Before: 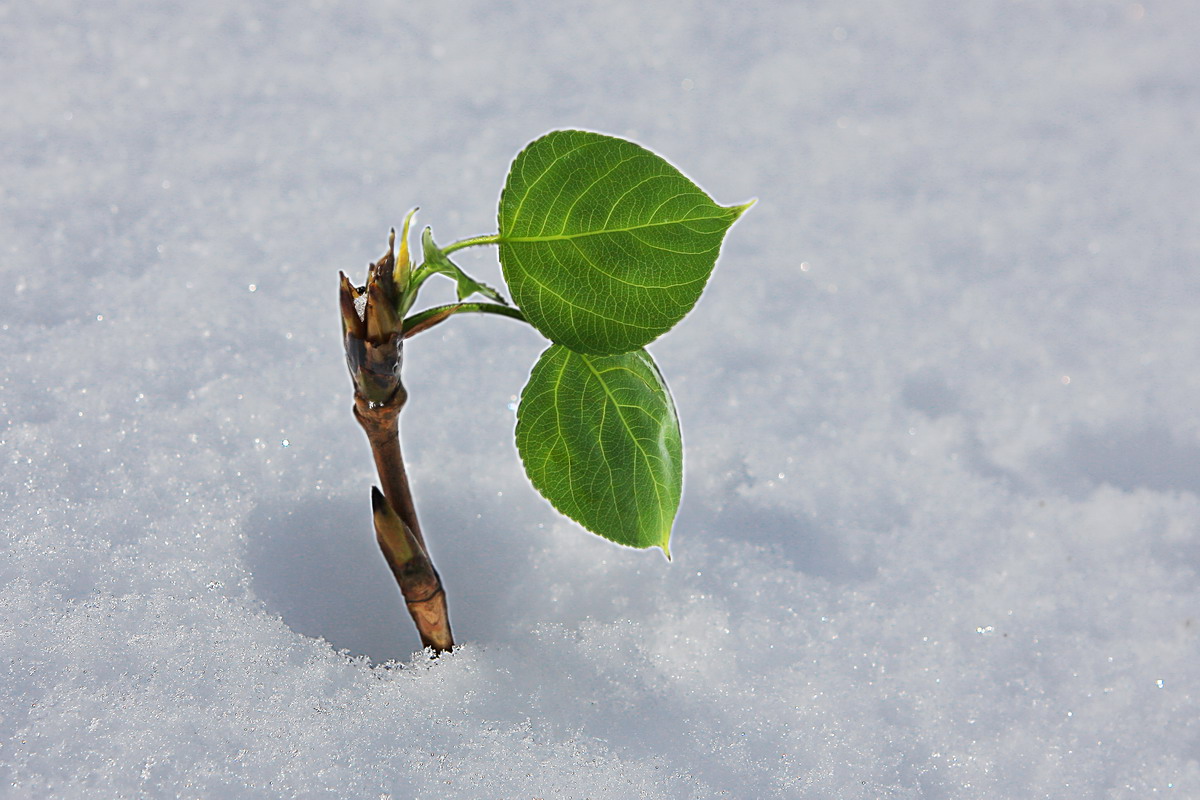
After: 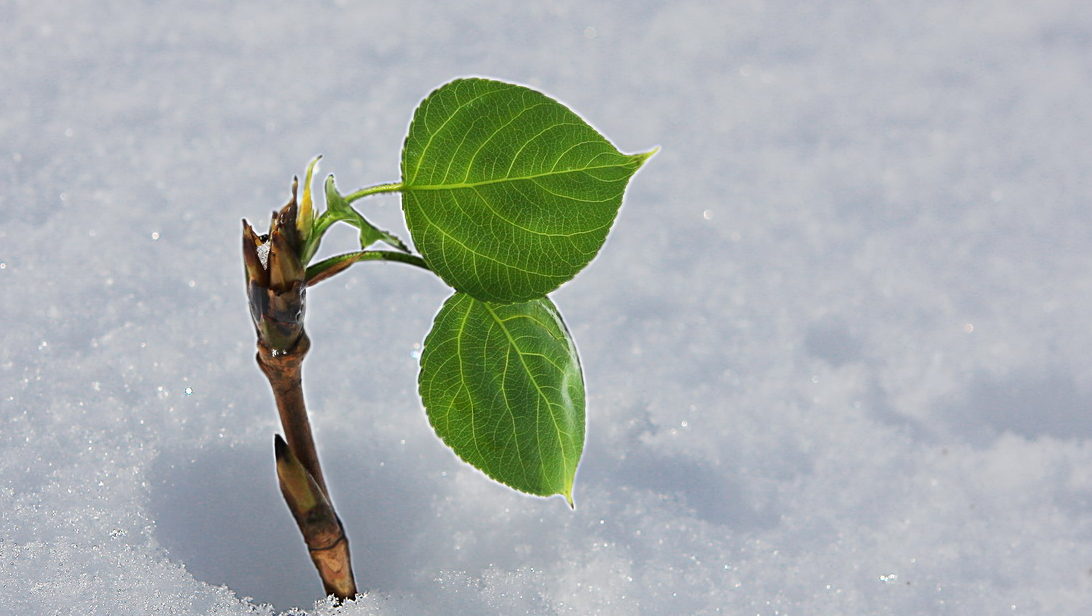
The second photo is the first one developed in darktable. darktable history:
crop: left 8.155%, top 6.611%, bottom 15.385%
white balance: red 1, blue 1
